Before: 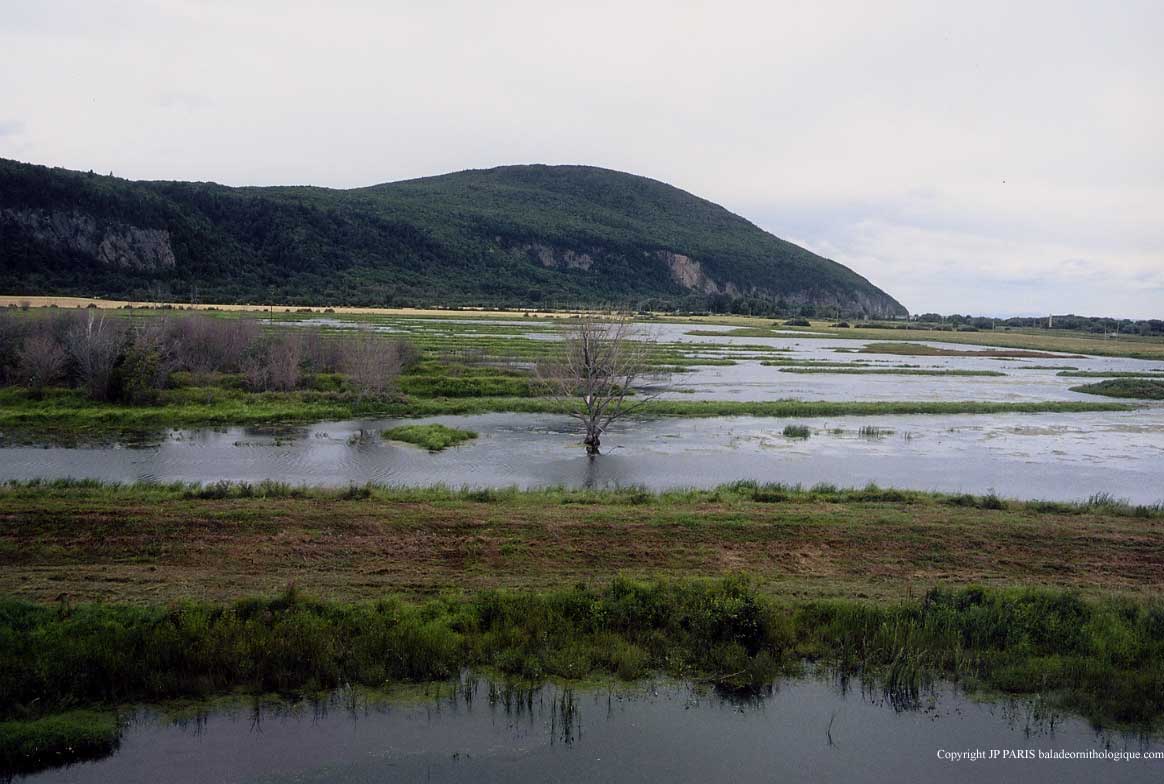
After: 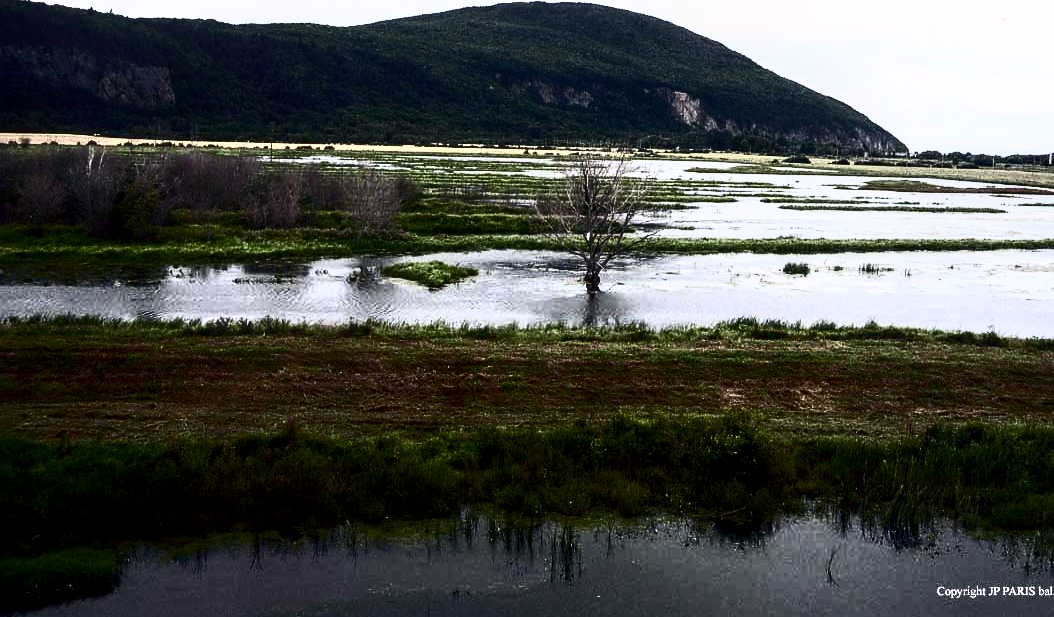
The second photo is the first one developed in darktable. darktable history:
contrast brightness saturation: contrast 0.93, brightness 0.2
crop: top 20.916%, right 9.437%, bottom 0.316%
local contrast: highlights 83%, shadows 81%
